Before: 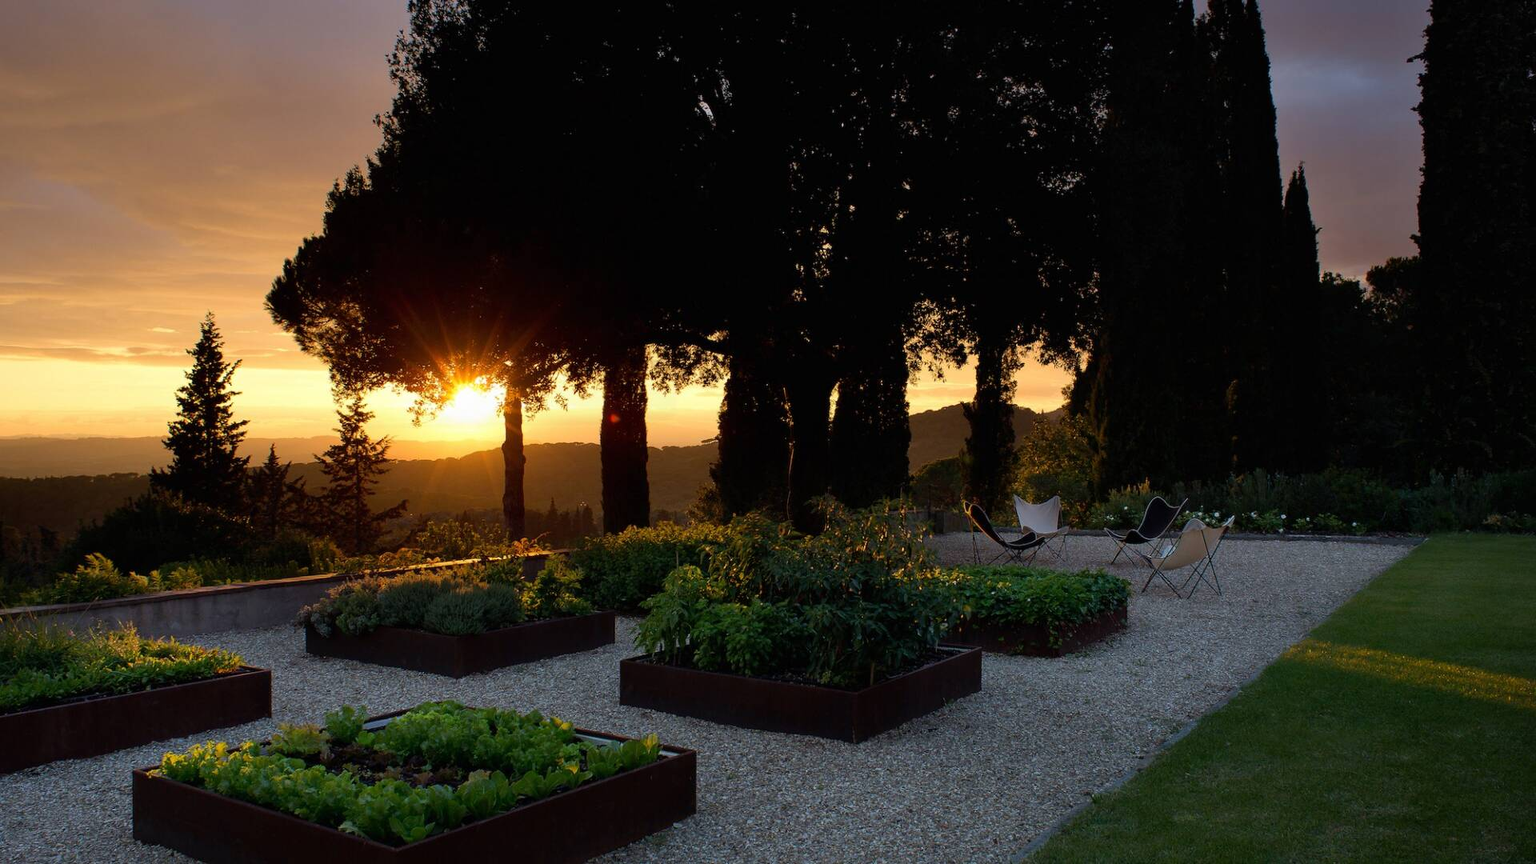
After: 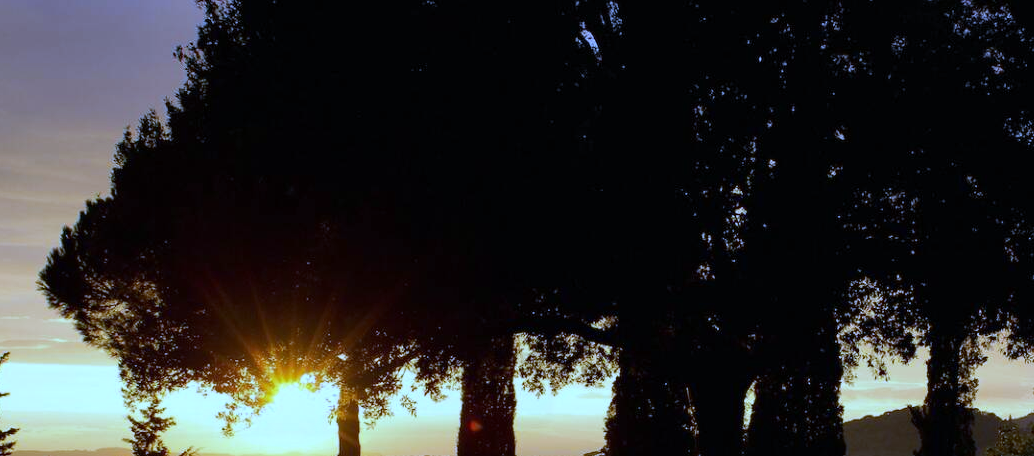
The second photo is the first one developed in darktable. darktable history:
white balance: red 0.766, blue 1.537
crop: left 15.306%, top 9.065%, right 30.789%, bottom 48.638%
